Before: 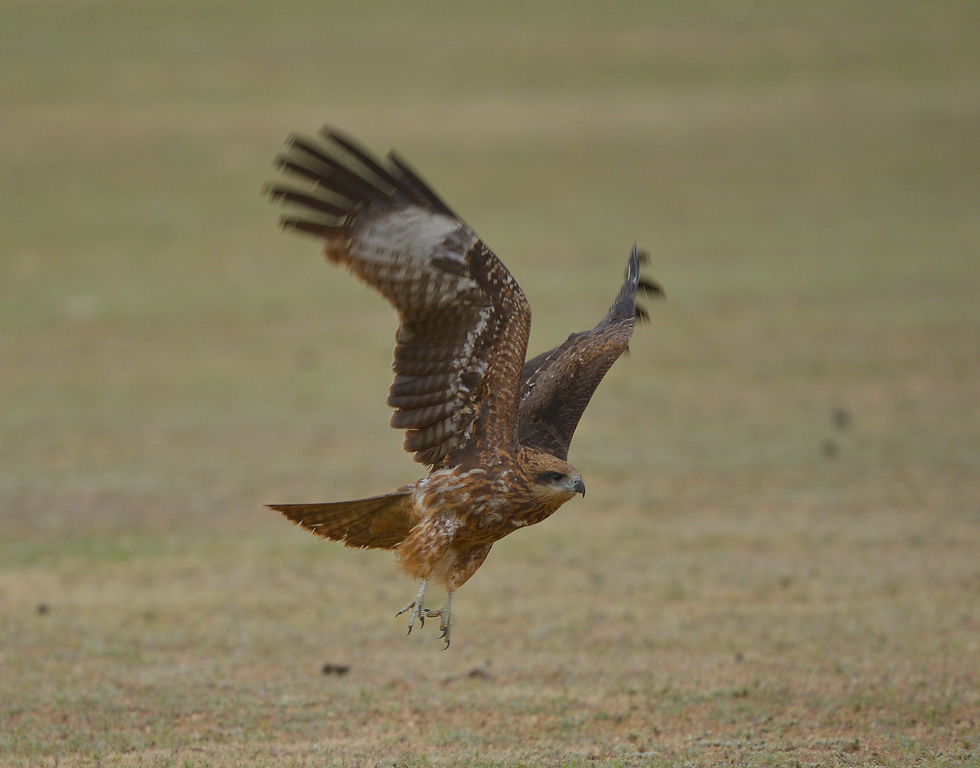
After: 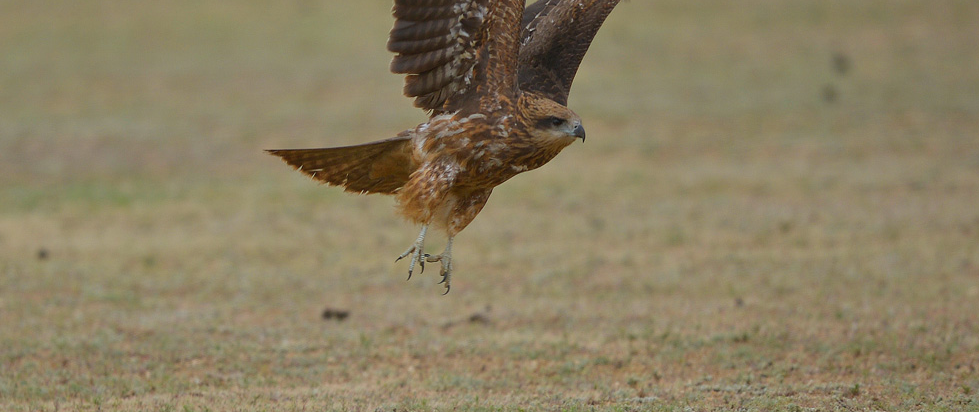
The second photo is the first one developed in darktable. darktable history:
crop and rotate: top 46.237%
levels: levels [0.016, 0.5, 0.996]
